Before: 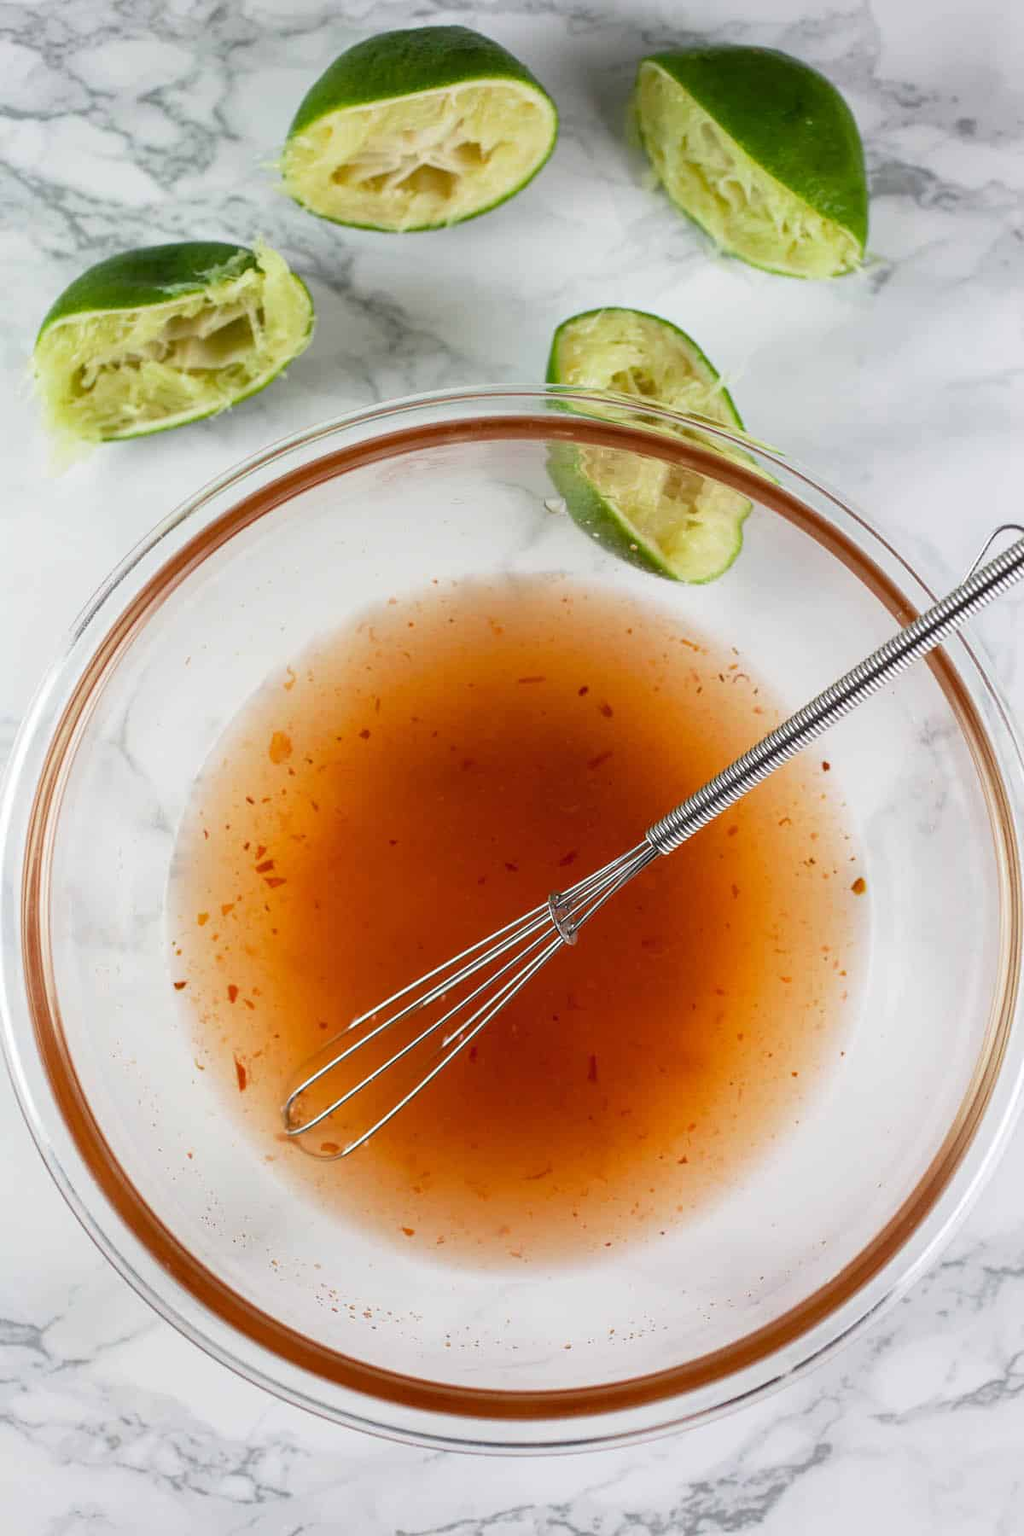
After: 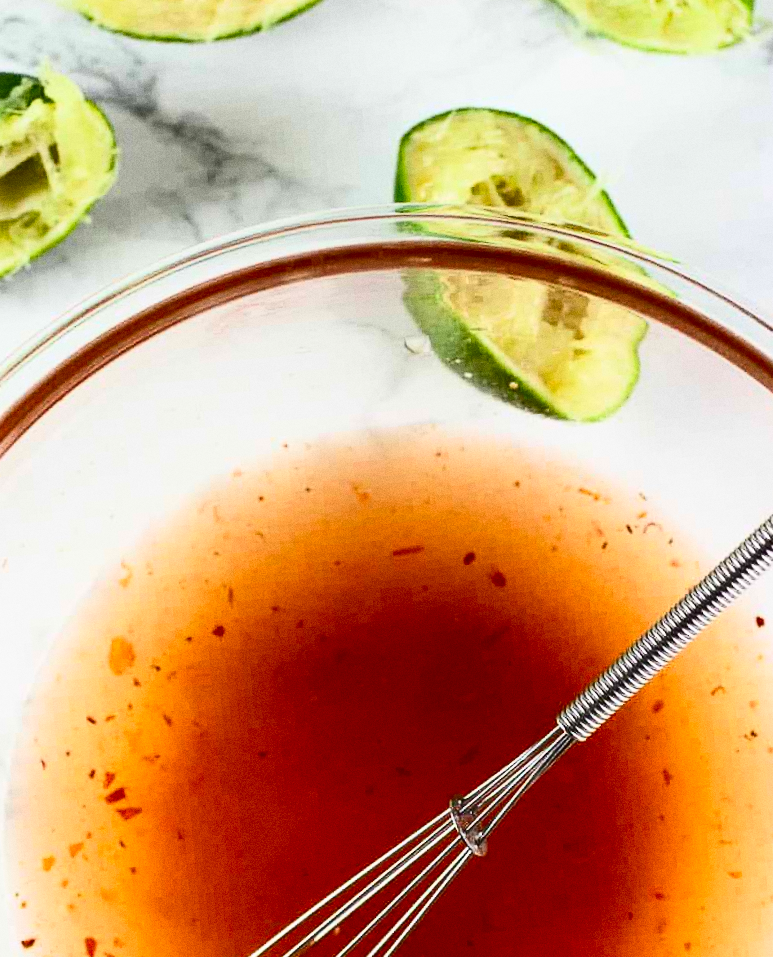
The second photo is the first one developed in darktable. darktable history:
rotate and perspective: rotation -4.98°, automatic cropping off
crop: left 20.932%, top 15.471%, right 21.848%, bottom 34.081%
contrast brightness saturation: contrast 0.4, brightness 0.05, saturation 0.25
grain: coarseness 0.09 ISO
